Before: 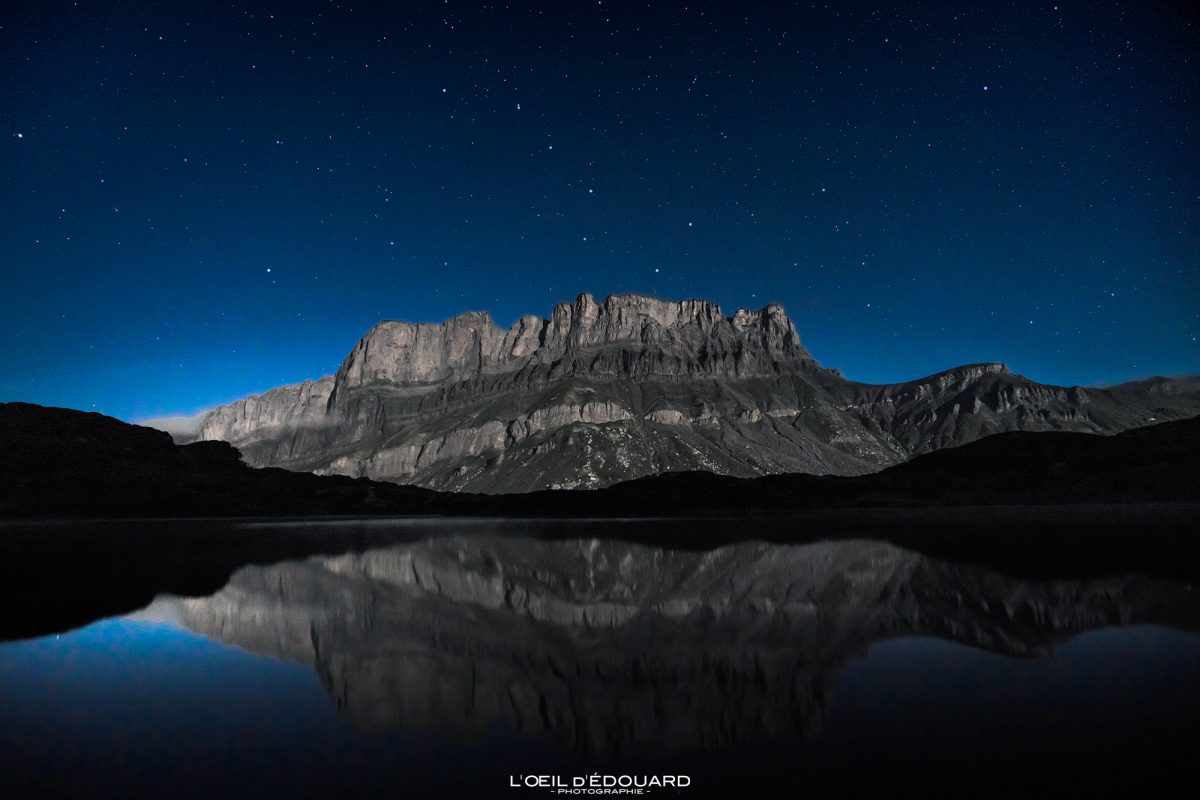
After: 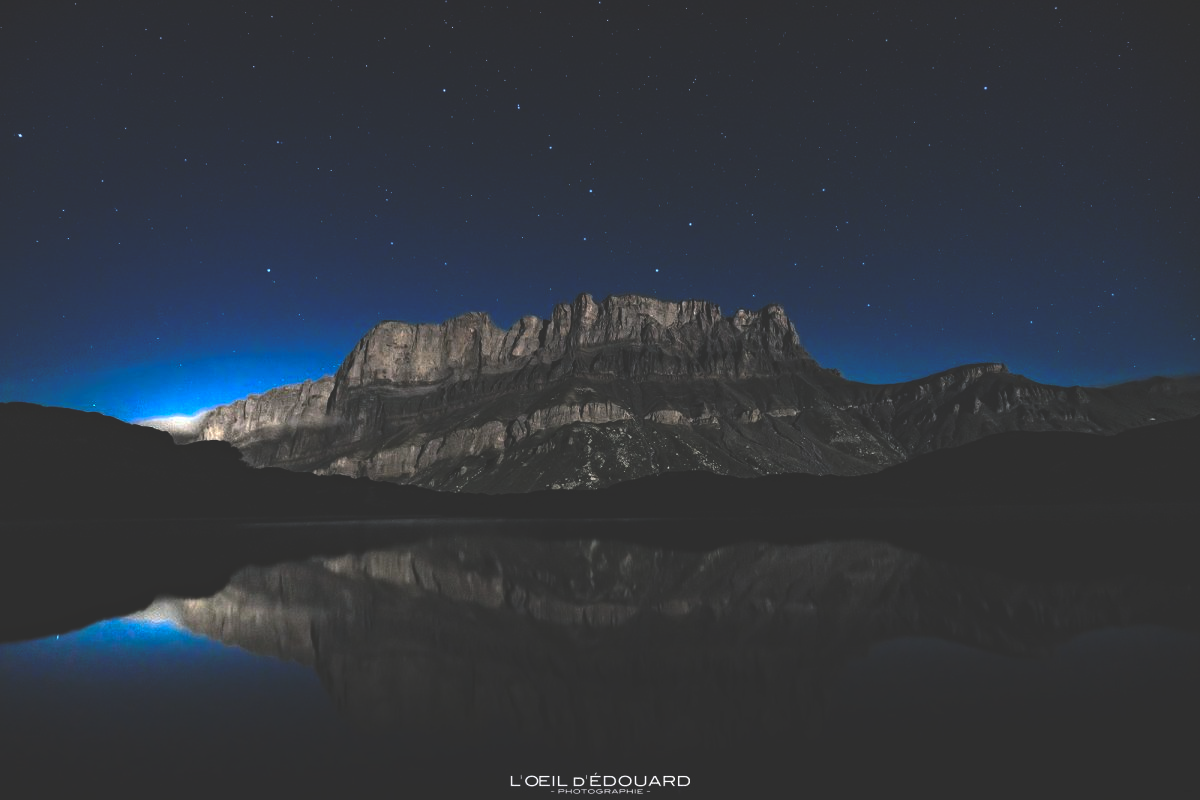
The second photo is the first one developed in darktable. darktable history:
haze removal: strength 0.29, distance 0.25, compatibility mode true, adaptive false
rgb curve: curves: ch0 [(0, 0.186) (0.314, 0.284) (0.775, 0.708) (1, 1)], compensate middle gray true, preserve colors none
